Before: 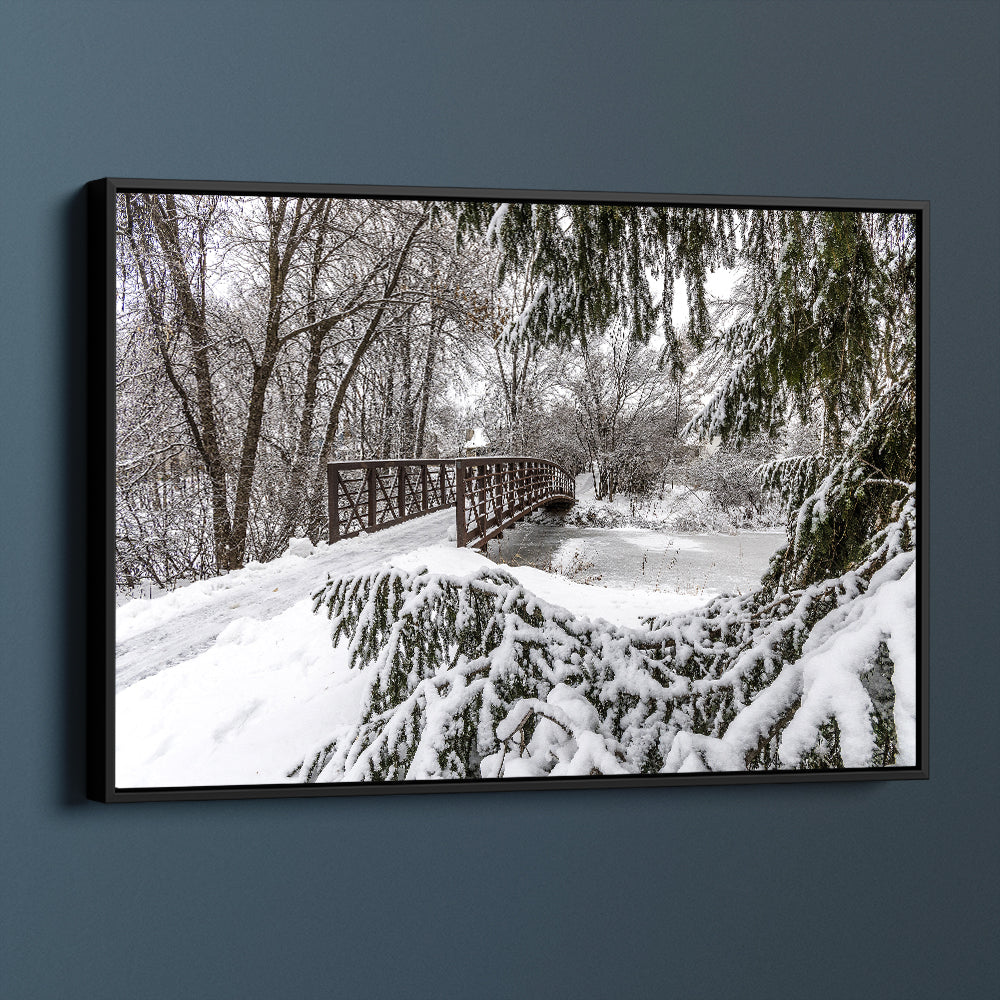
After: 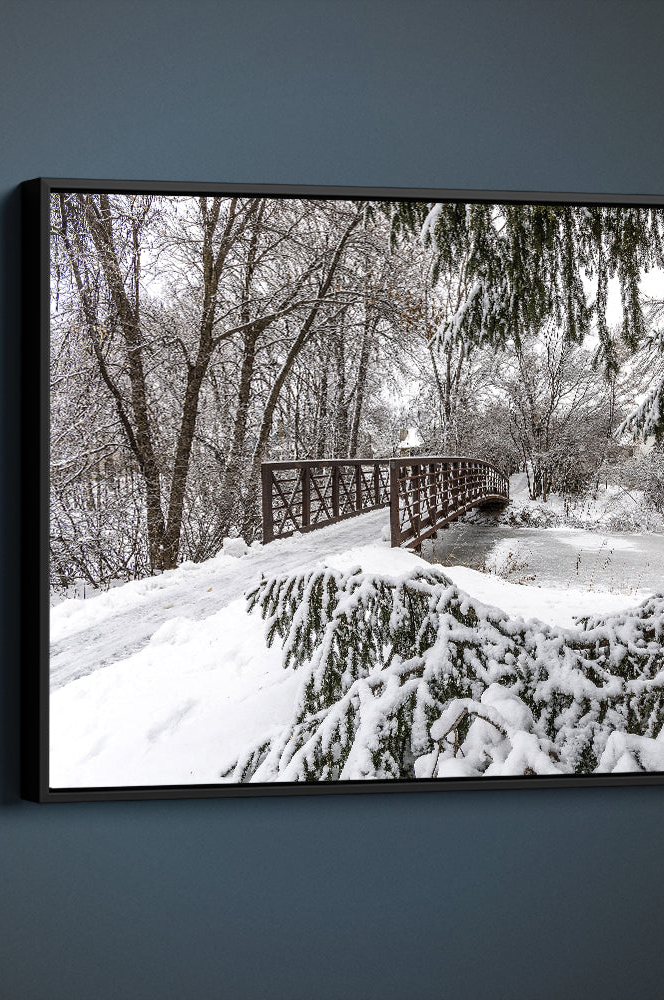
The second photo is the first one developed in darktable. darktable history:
vignetting: on, module defaults
crop and rotate: left 6.626%, right 26.912%
